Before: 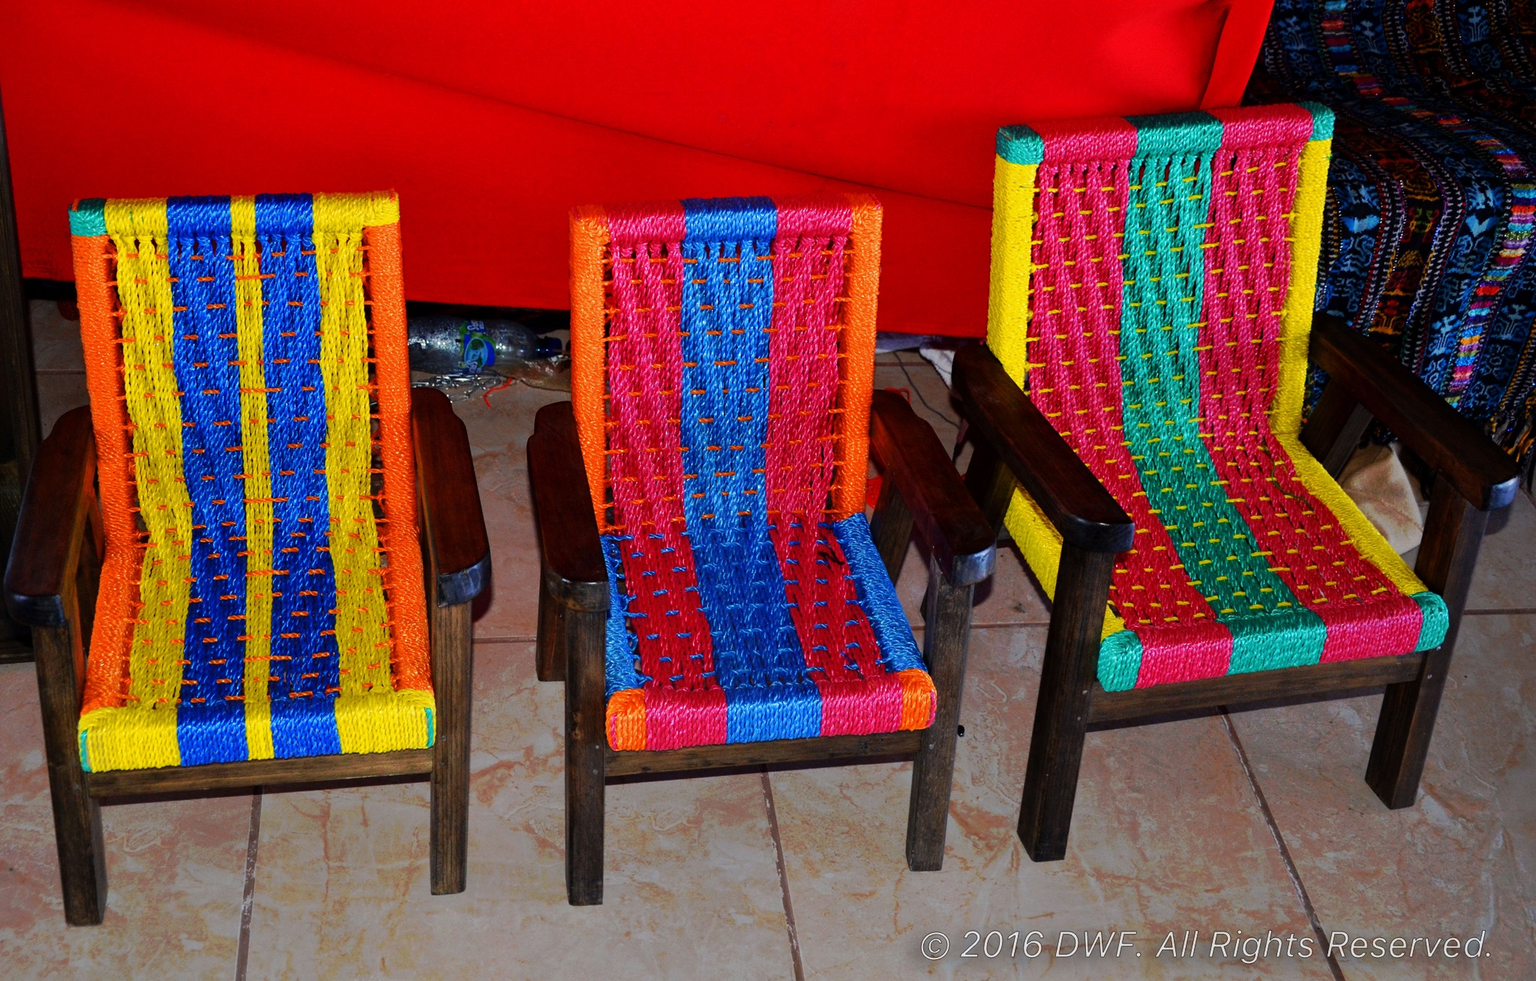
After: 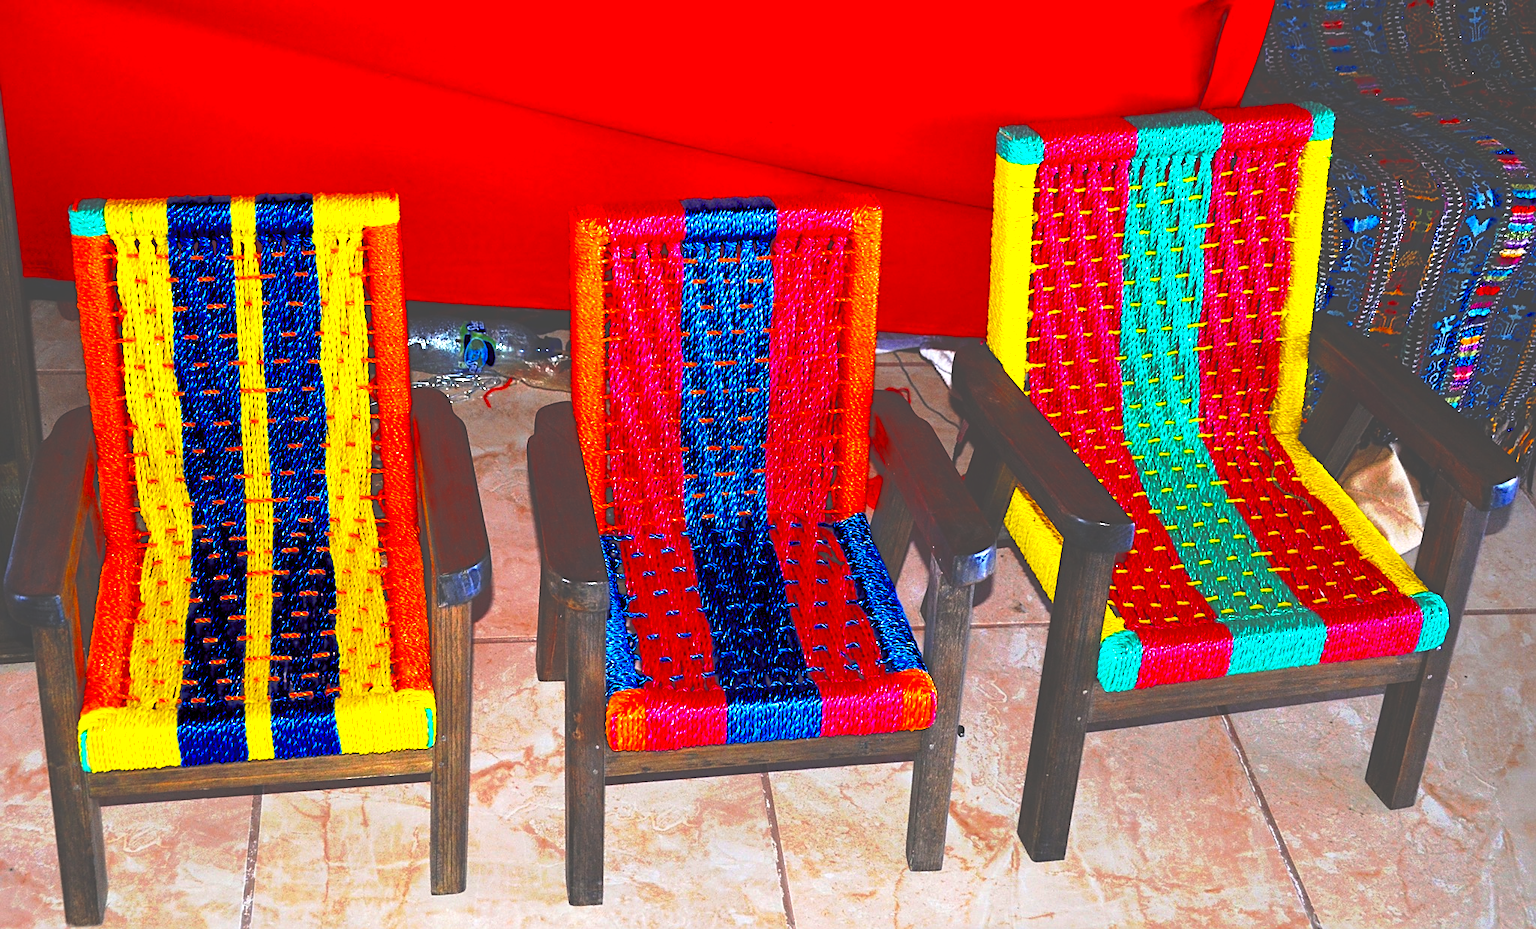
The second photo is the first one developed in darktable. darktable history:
sharpen: on, module defaults
exposure: black level correction -0.024, exposure 1.396 EV, compensate highlight preservation false
levels: levels [0.073, 0.497, 0.972]
color balance rgb: perceptual saturation grading › global saturation 25.654%, saturation formula JzAzBz (2021)
crop and rotate: top 0.008%, bottom 5.223%
